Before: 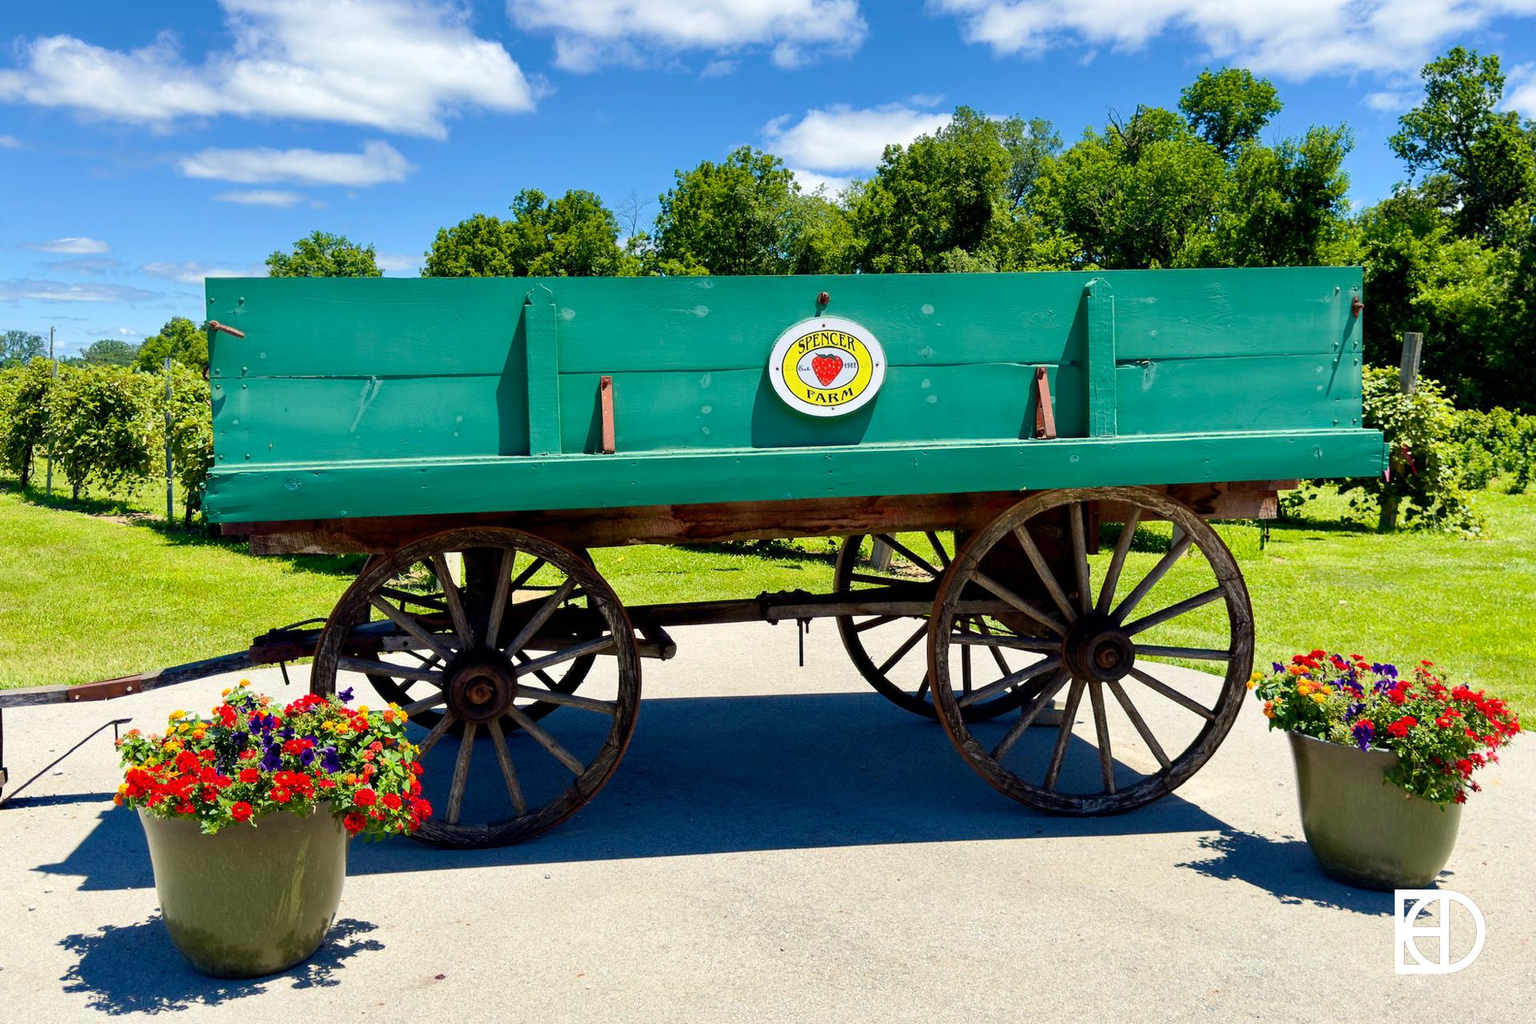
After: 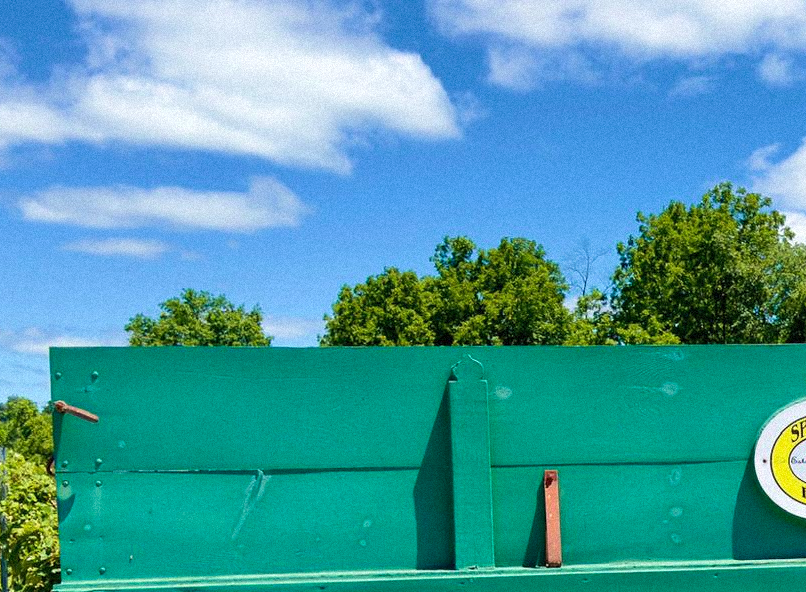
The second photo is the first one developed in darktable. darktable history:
exposure: compensate highlight preservation false
velvia: on, module defaults
grain: mid-tones bias 0%
crop and rotate: left 10.817%, top 0.062%, right 47.194%, bottom 53.626%
